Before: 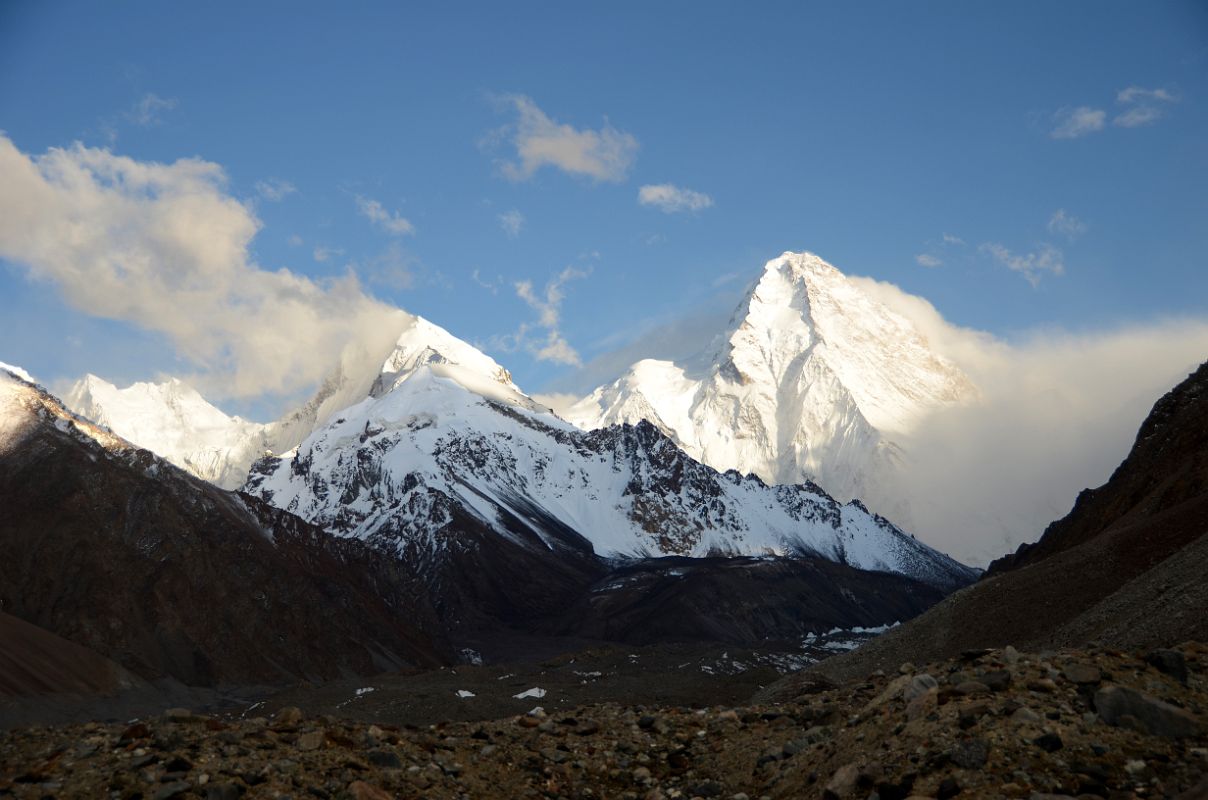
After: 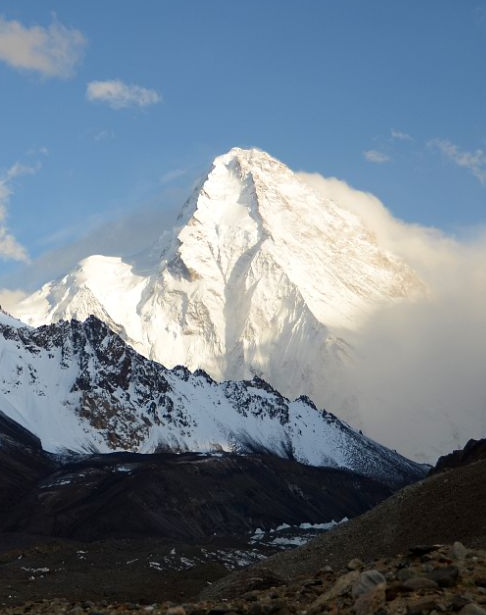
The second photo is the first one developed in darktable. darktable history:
crop: left 45.748%, top 13.1%, right 14.019%, bottom 10.023%
